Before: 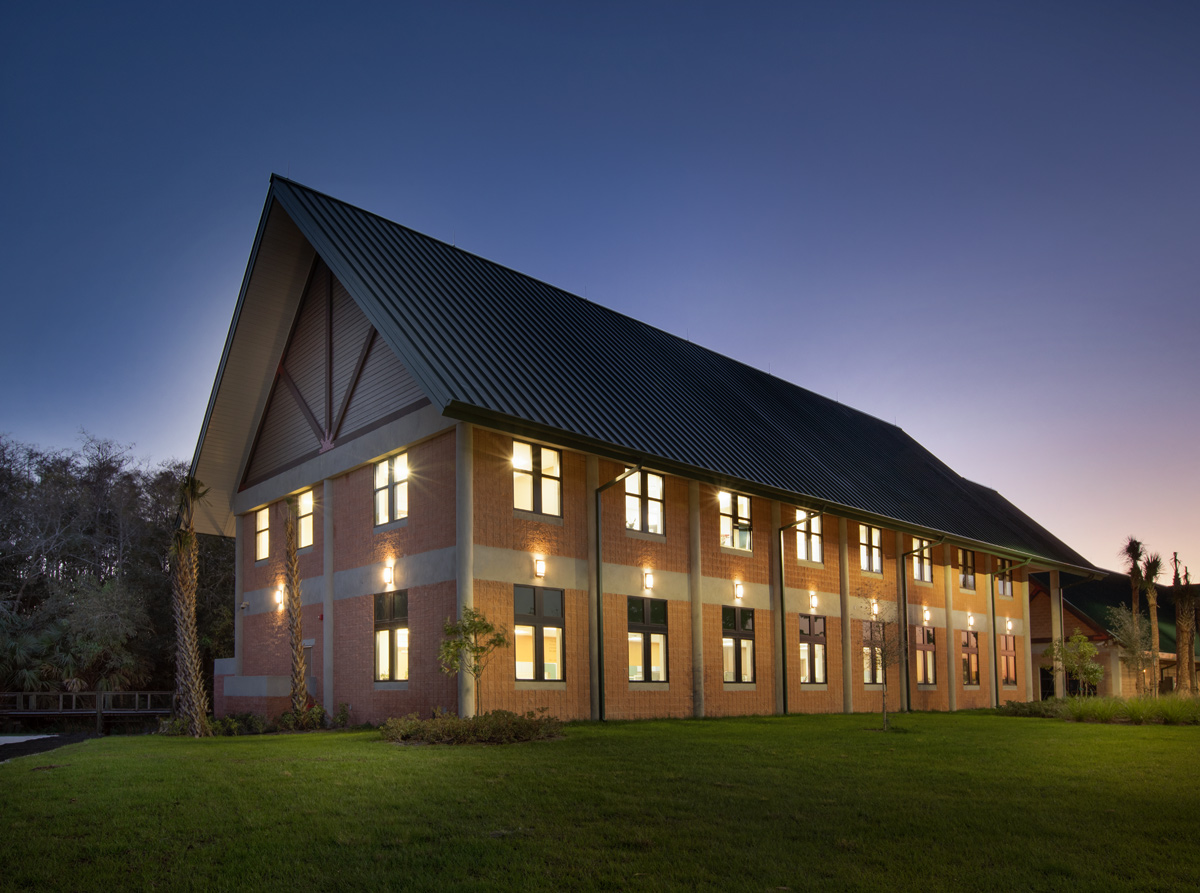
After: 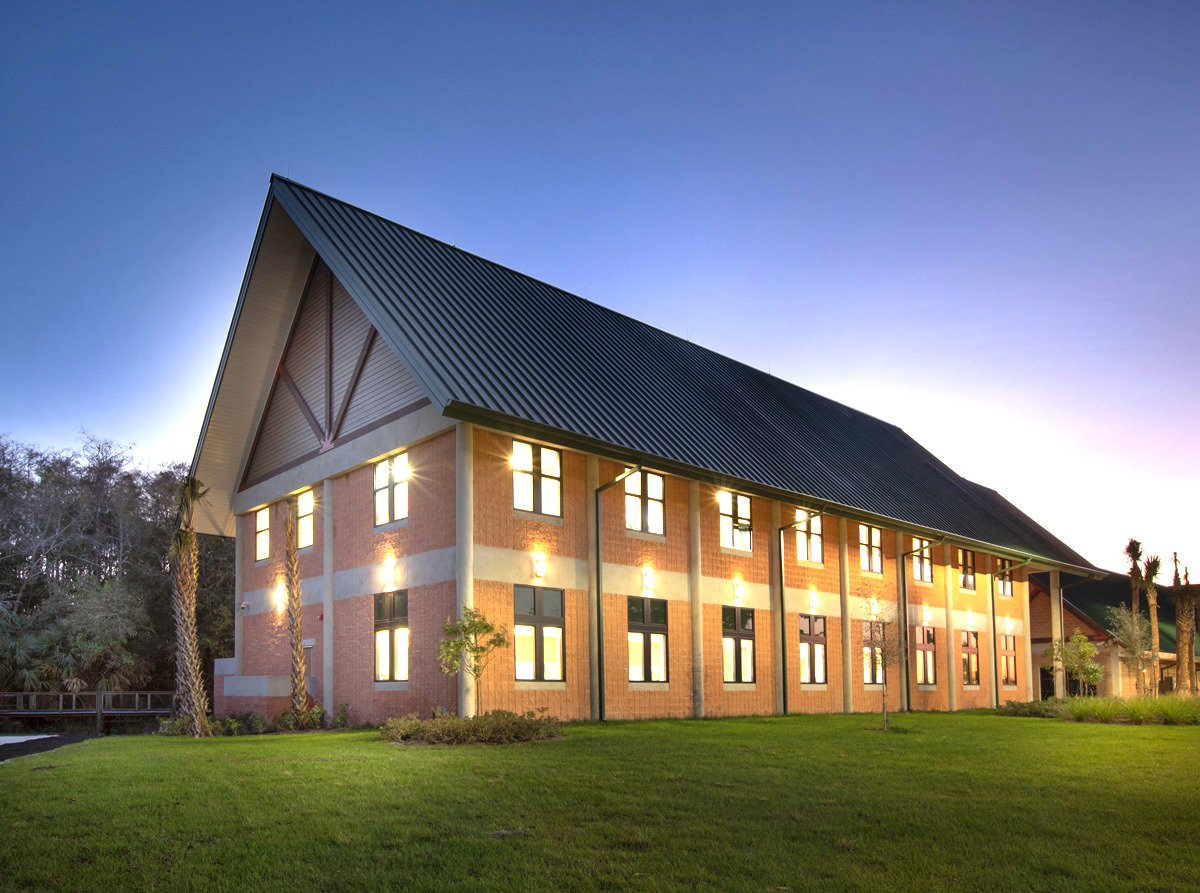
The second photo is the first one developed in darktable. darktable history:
exposure: black level correction 0, exposure 1.453 EV, compensate exposure bias true, compensate highlight preservation false
